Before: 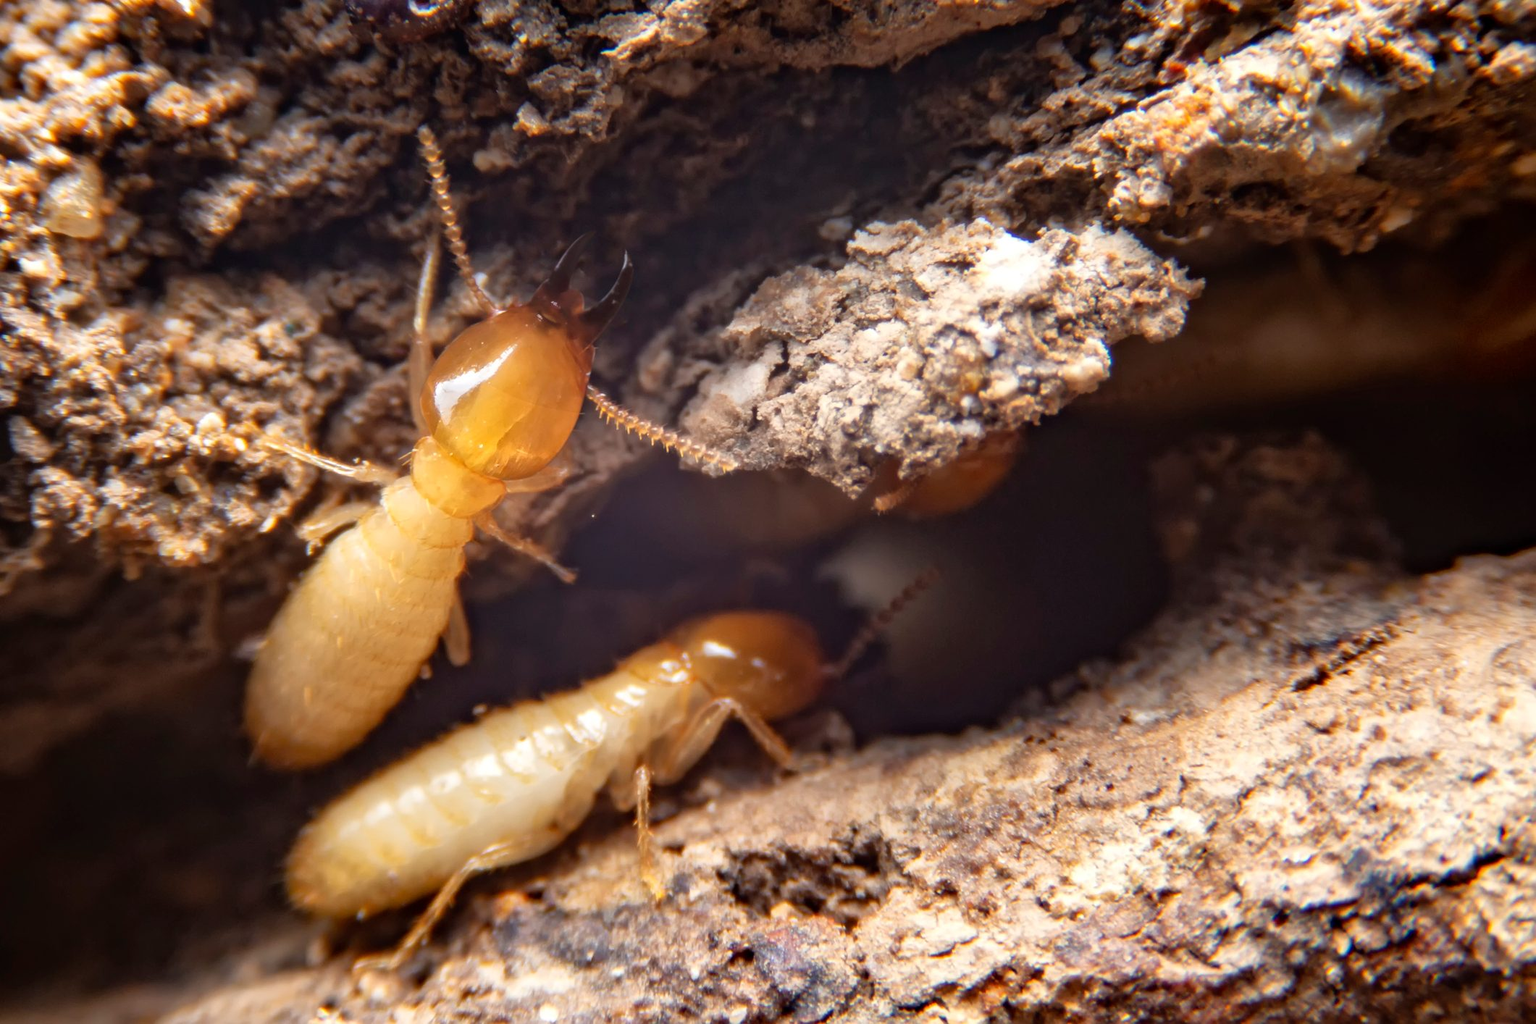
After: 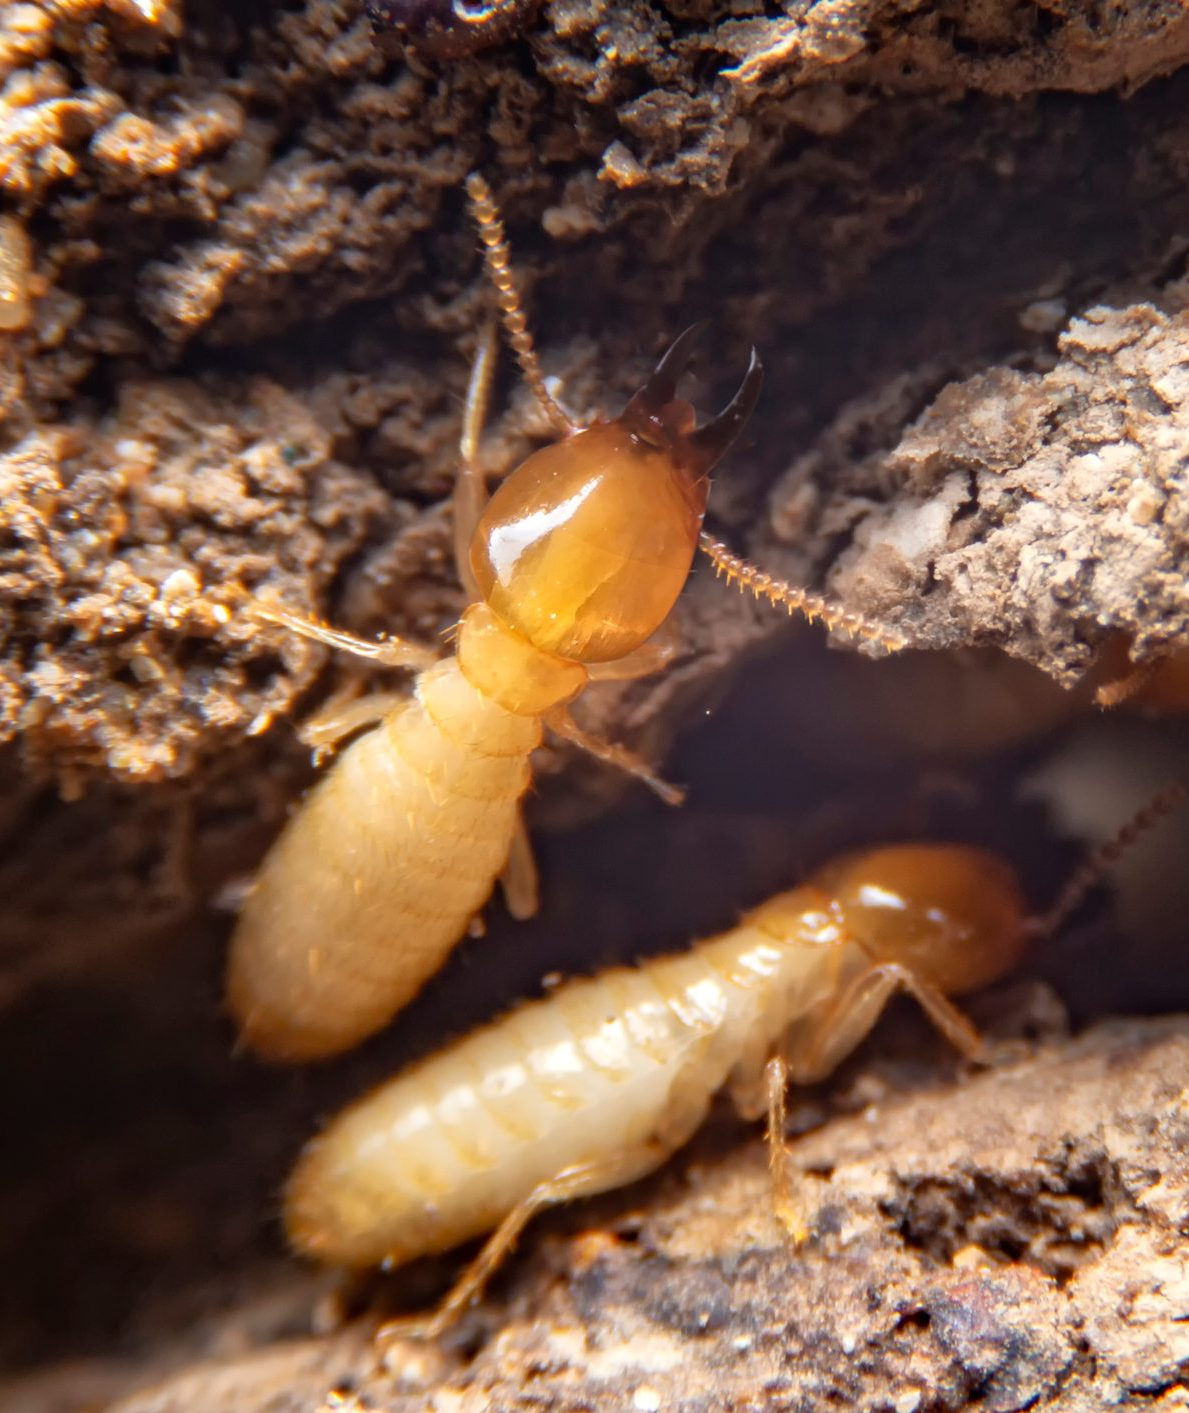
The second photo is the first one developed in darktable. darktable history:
crop: left 5.266%, right 38.67%
